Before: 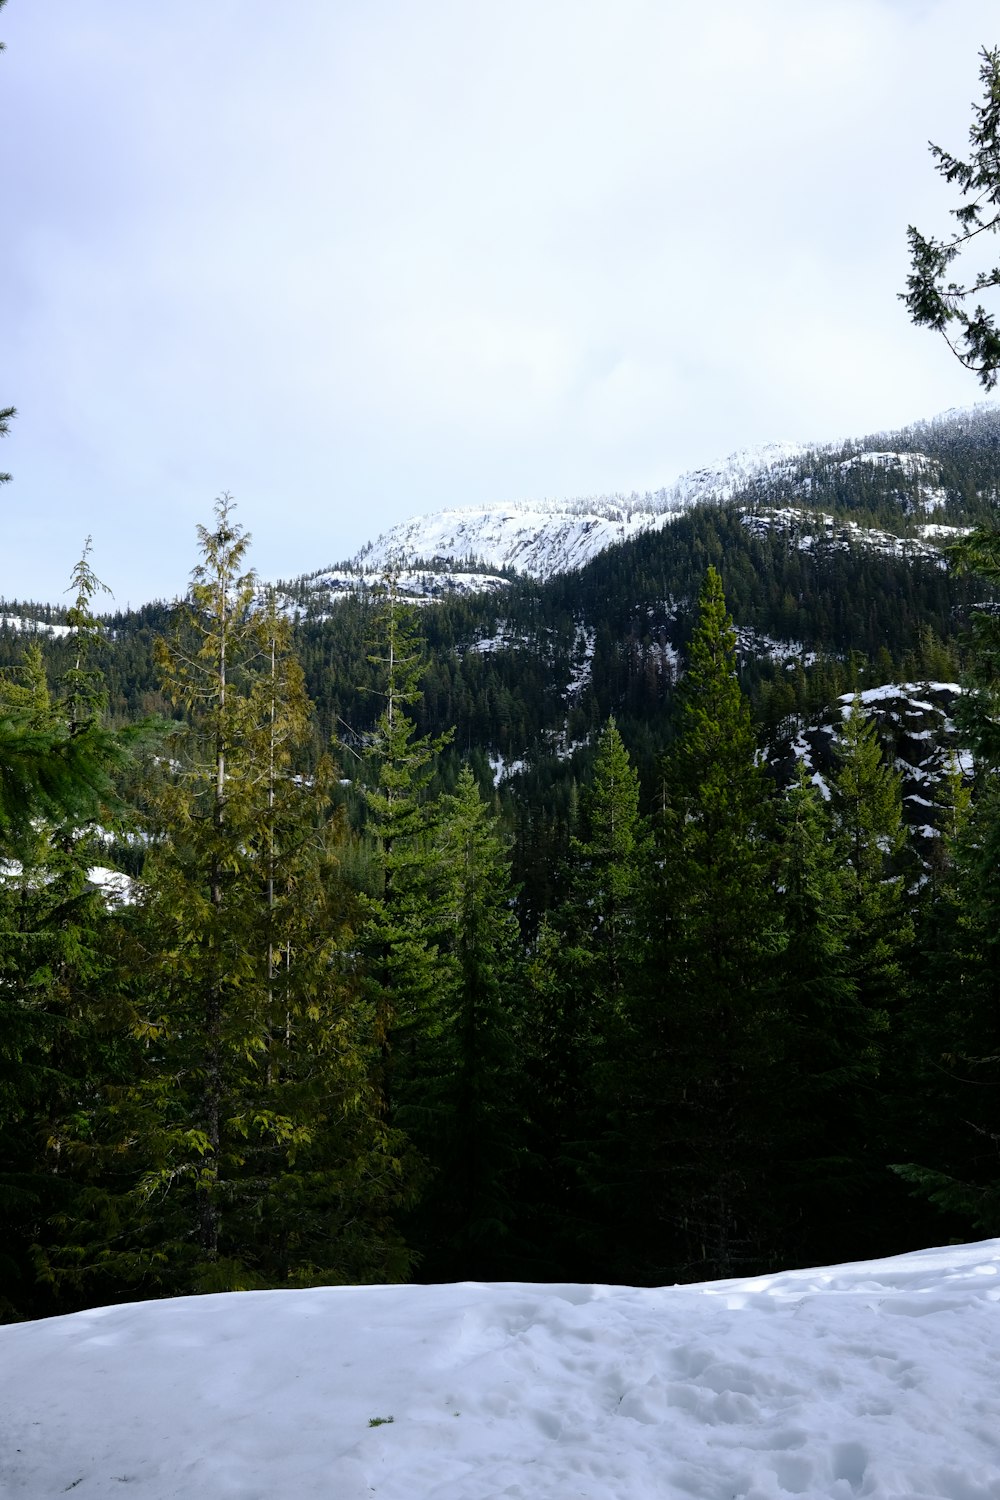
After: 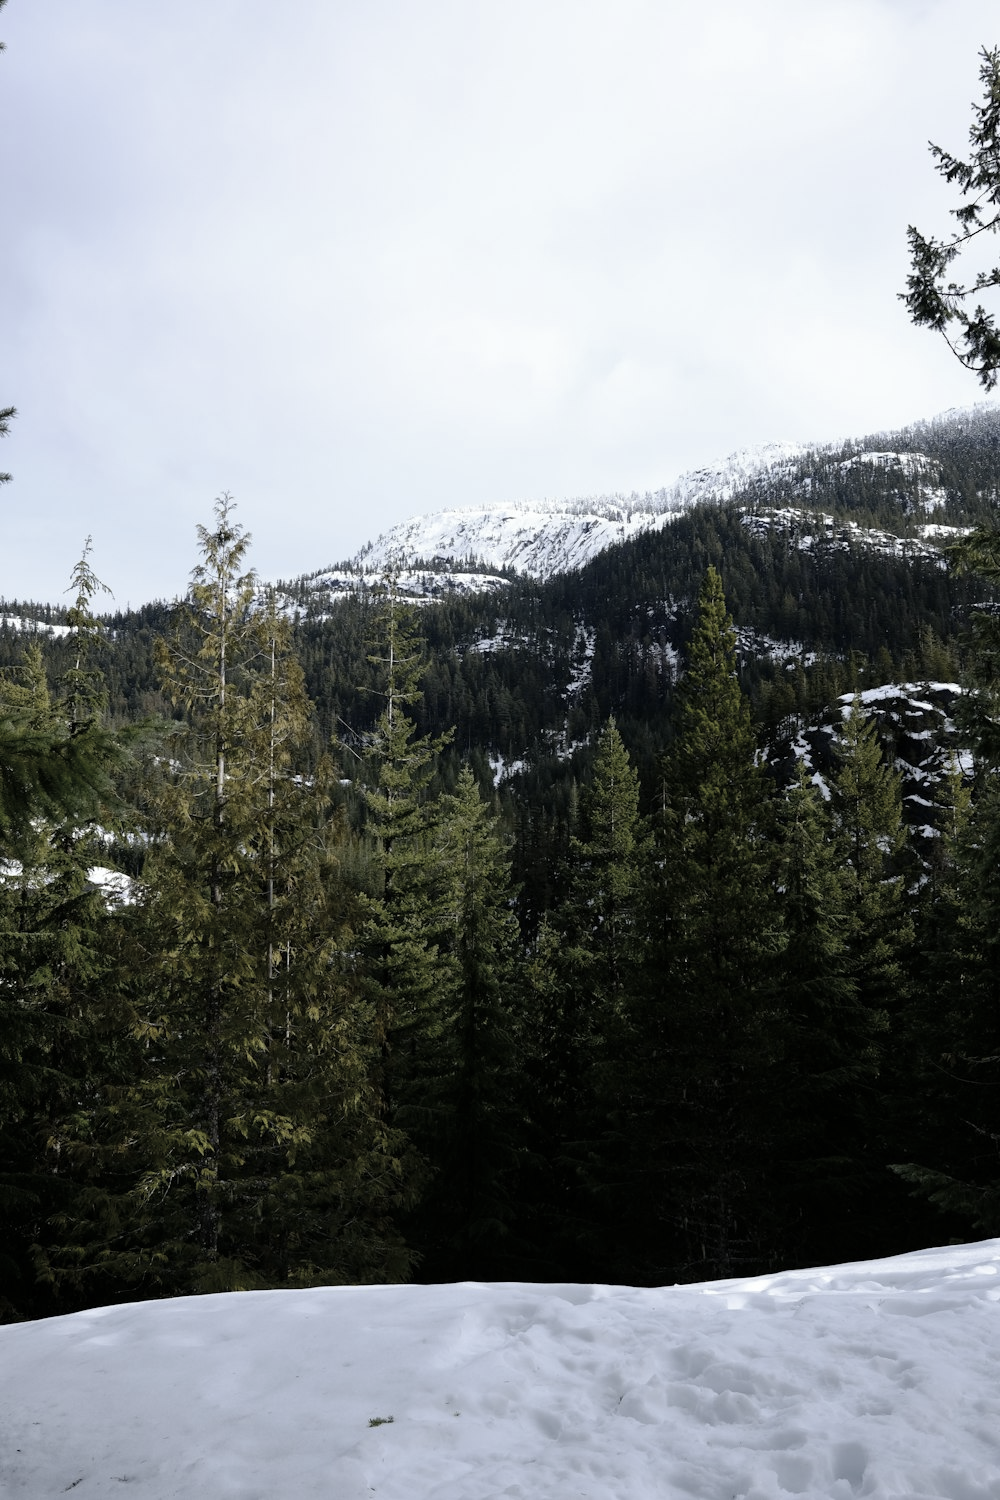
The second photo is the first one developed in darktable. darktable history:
color zones: curves: ch1 [(0, 0.292) (0.001, 0.292) (0.2, 0.264) (0.4, 0.248) (0.6, 0.248) (0.8, 0.264) (0.999, 0.292) (1, 0.292)]
color contrast: green-magenta contrast 0.8, blue-yellow contrast 1.1, unbound 0
